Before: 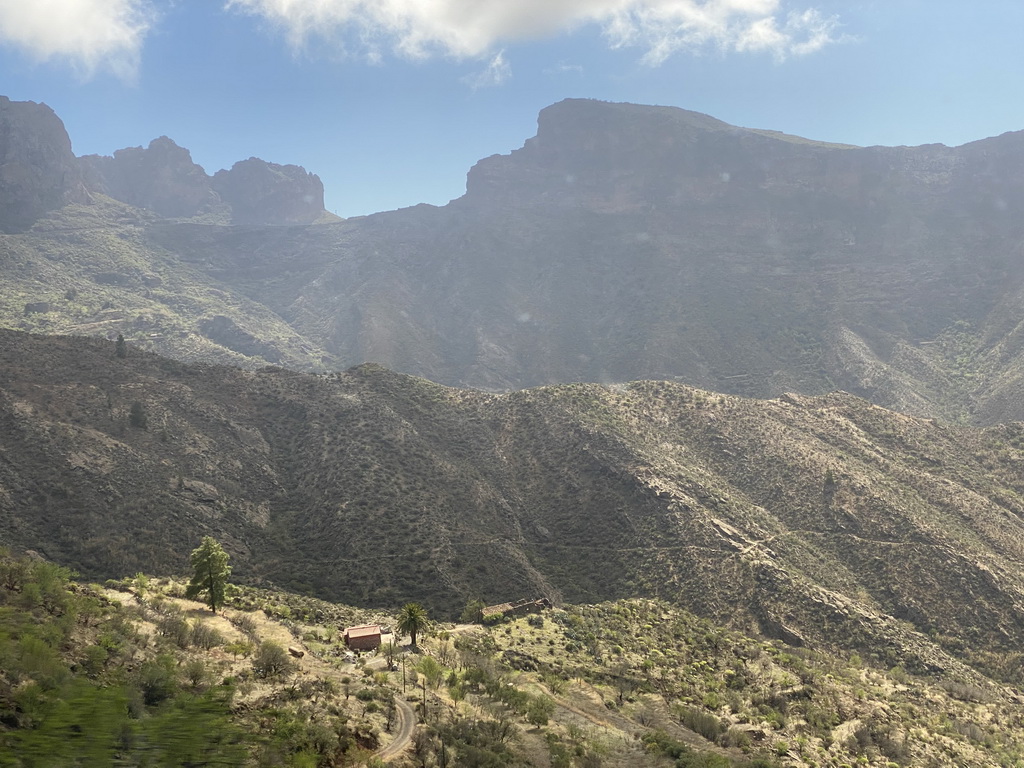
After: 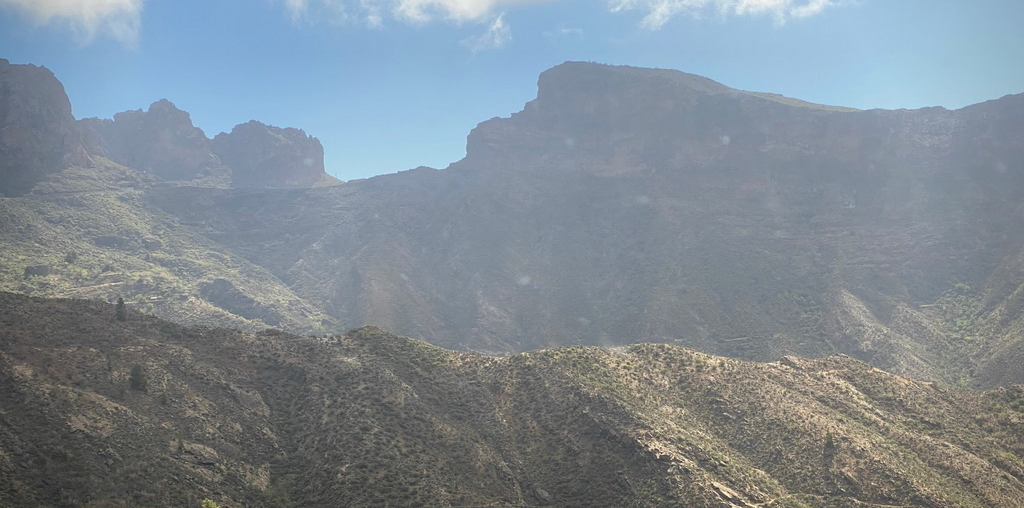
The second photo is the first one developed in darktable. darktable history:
crop and rotate: top 4.912%, bottom 28.922%
vignetting: brightness -0.556, saturation 0.003
